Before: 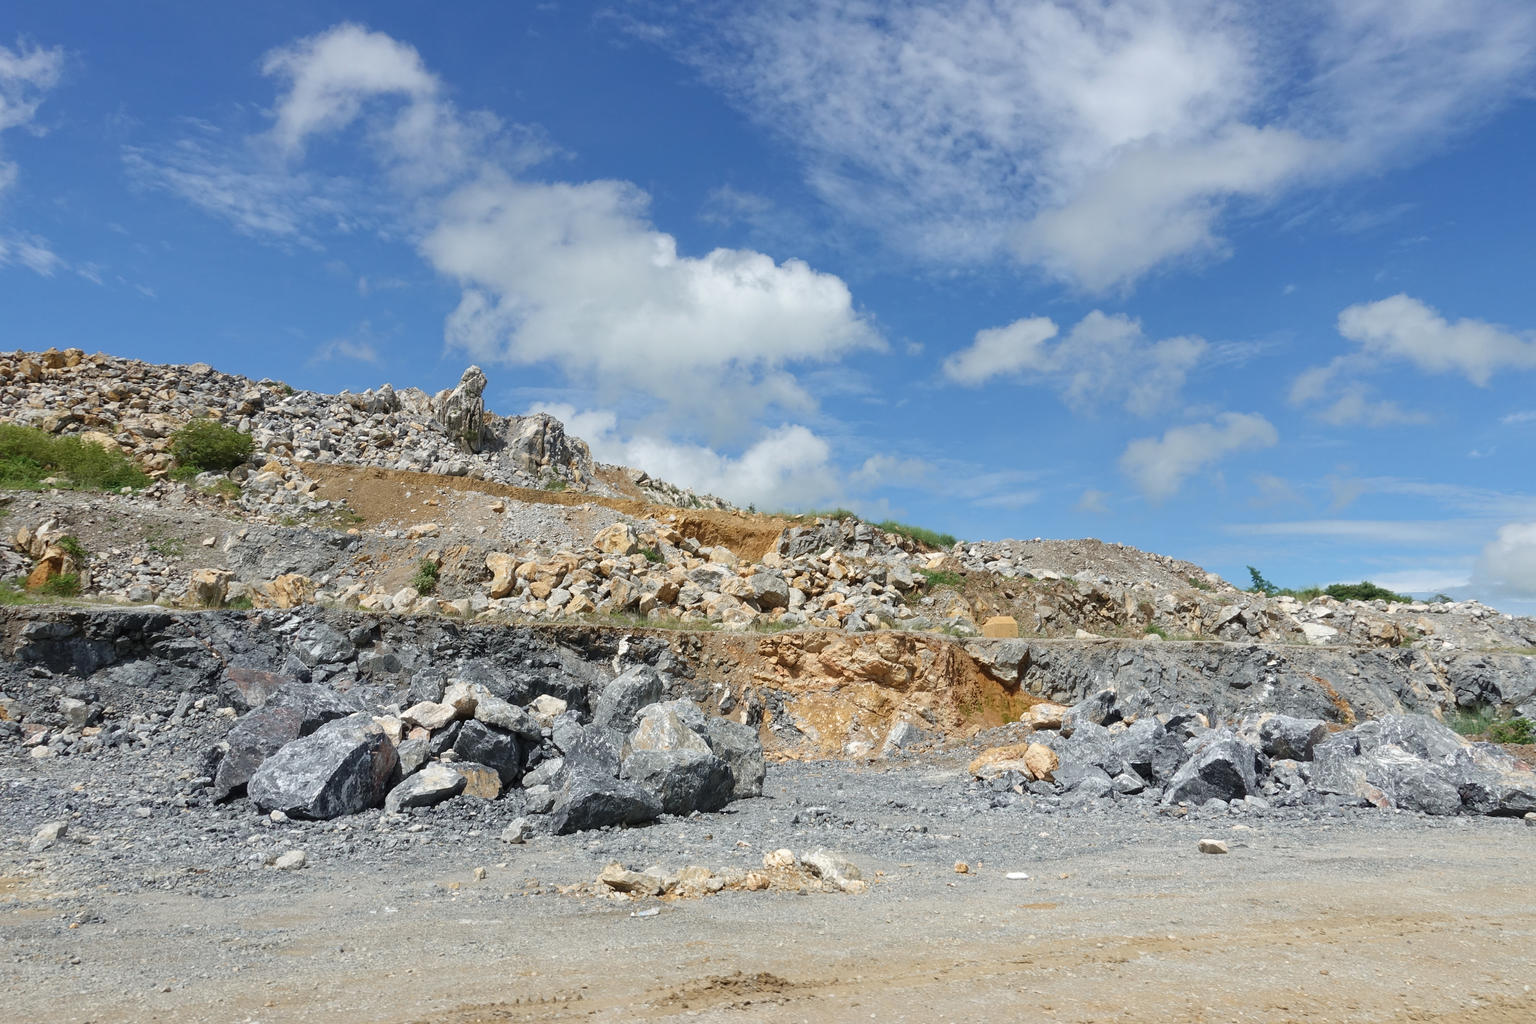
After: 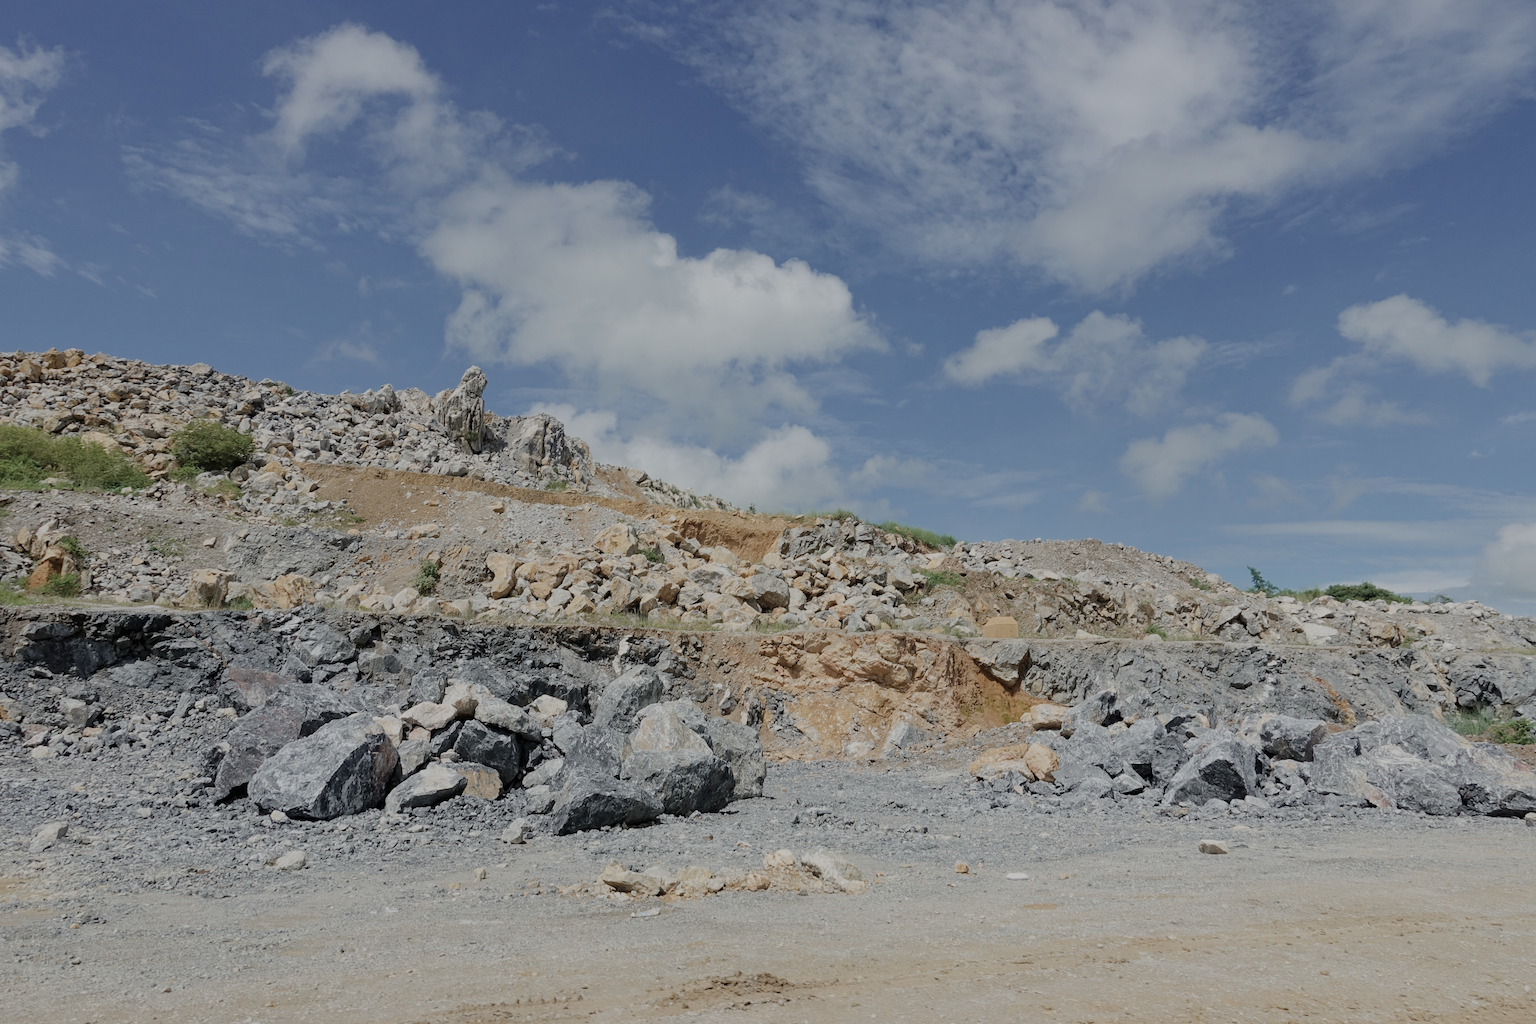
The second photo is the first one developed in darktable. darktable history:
filmic rgb: black relative exposure -7.98 EV, white relative exposure 8.01 EV, threshold 3.01 EV, hardness 2.4, latitude 9.6%, contrast 0.729, highlights saturation mix 9.46%, shadows ↔ highlights balance 1.64%, enable highlight reconstruction true
contrast brightness saturation: contrast 0.098, saturation -0.295
haze removal: compatibility mode true, adaptive false
